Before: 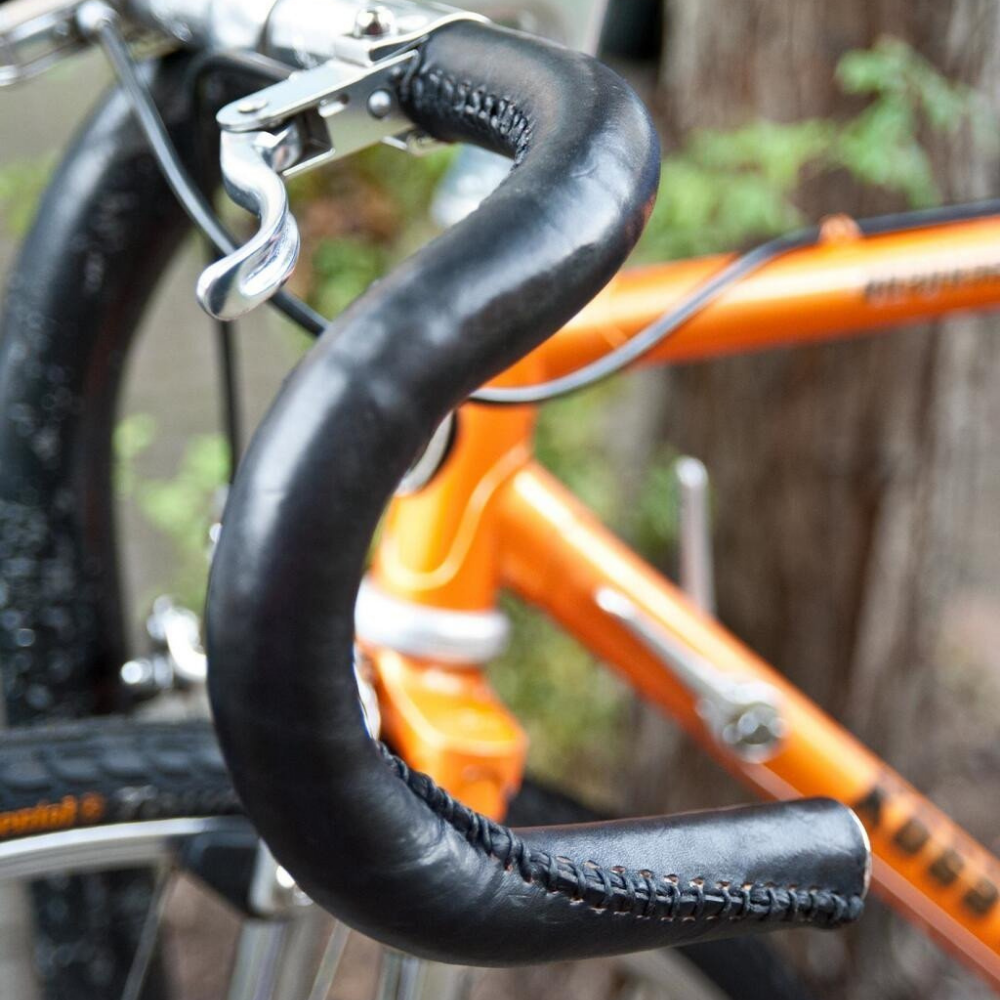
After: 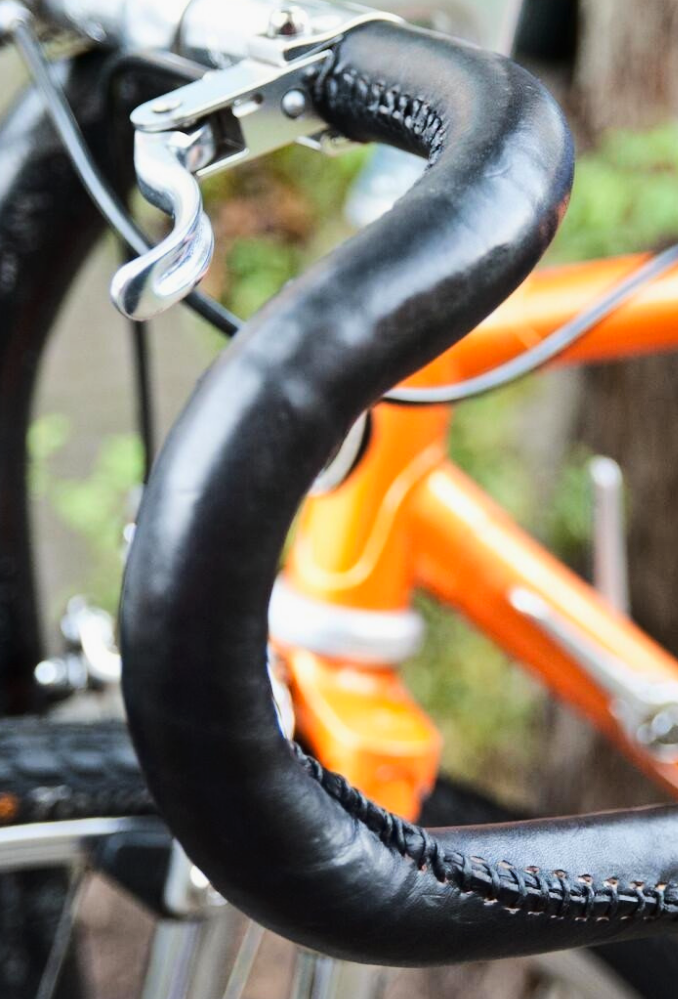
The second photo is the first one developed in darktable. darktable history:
crop and rotate: left 8.642%, right 23.494%
tone curve: curves: ch0 [(0, 0.01) (0.097, 0.07) (0.204, 0.173) (0.447, 0.517) (0.539, 0.624) (0.733, 0.791) (0.879, 0.898) (1, 0.98)]; ch1 [(0, 0) (0.393, 0.415) (0.447, 0.448) (0.485, 0.494) (0.523, 0.509) (0.545, 0.544) (0.574, 0.578) (0.648, 0.674) (1, 1)]; ch2 [(0, 0) (0.369, 0.388) (0.449, 0.431) (0.499, 0.5) (0.521, 0.517) (0.53, 0.54) (0.564, 0.569) (0.674, 0.735) (1, 1)], color space Lab, linked channels, preserve colors none
